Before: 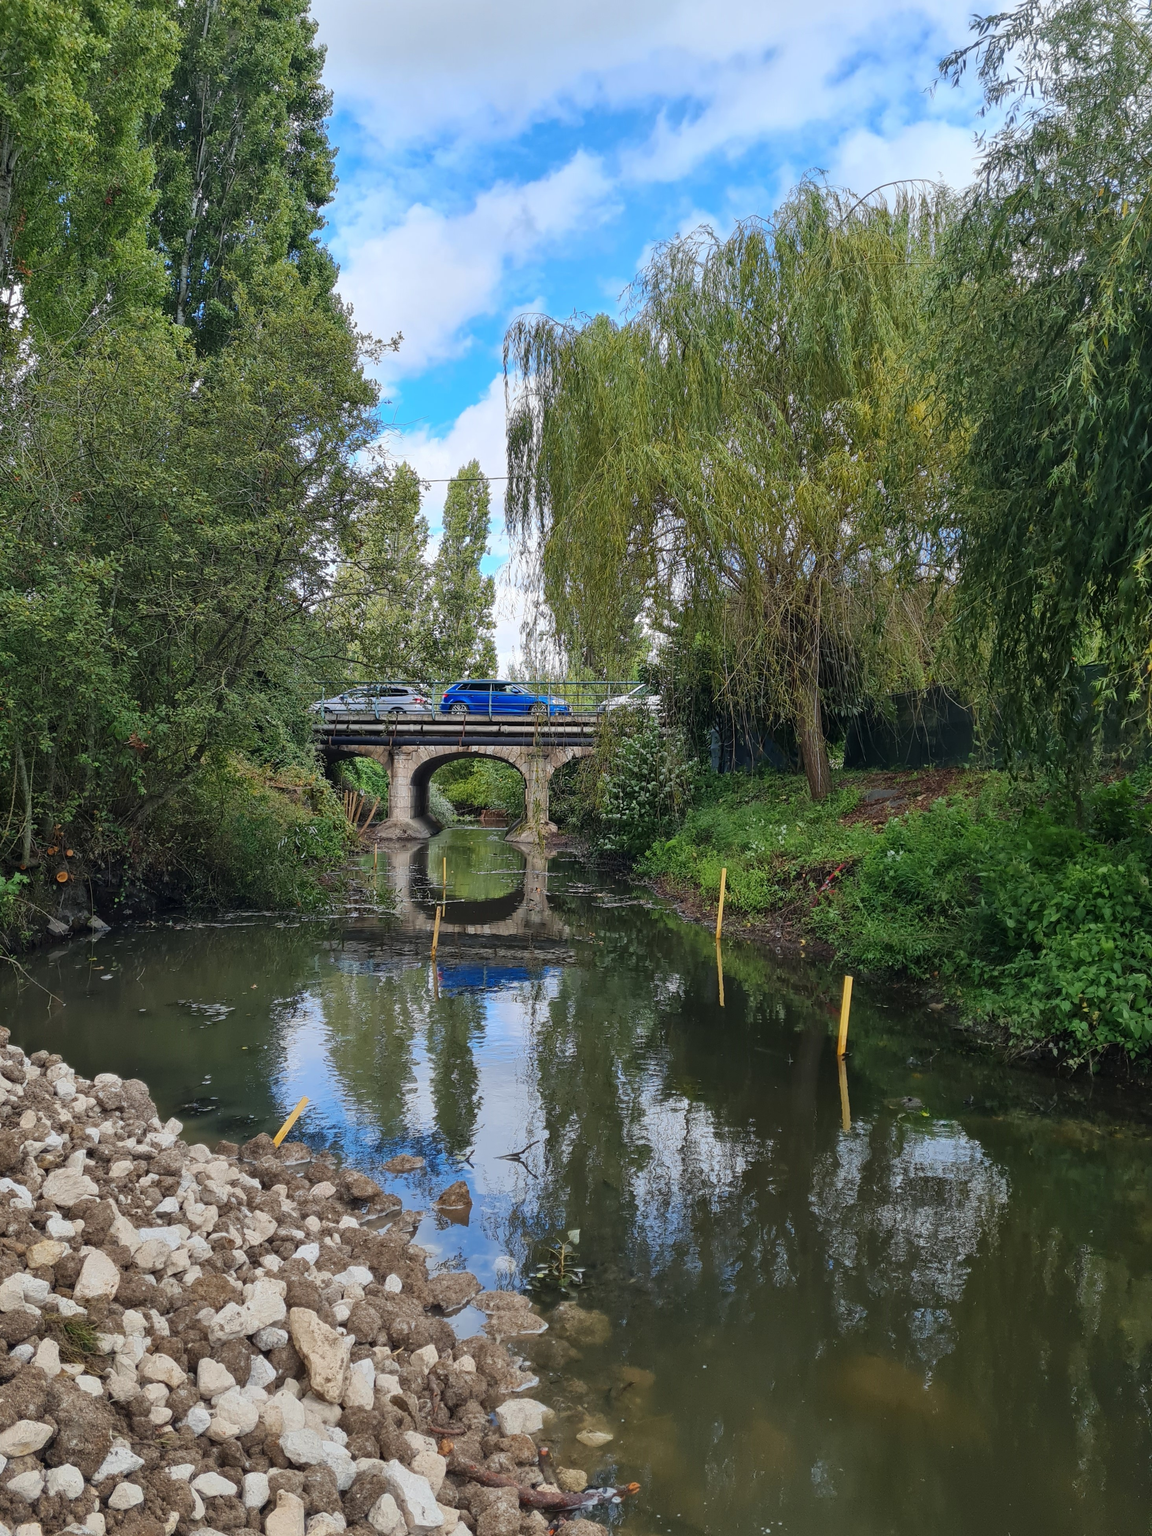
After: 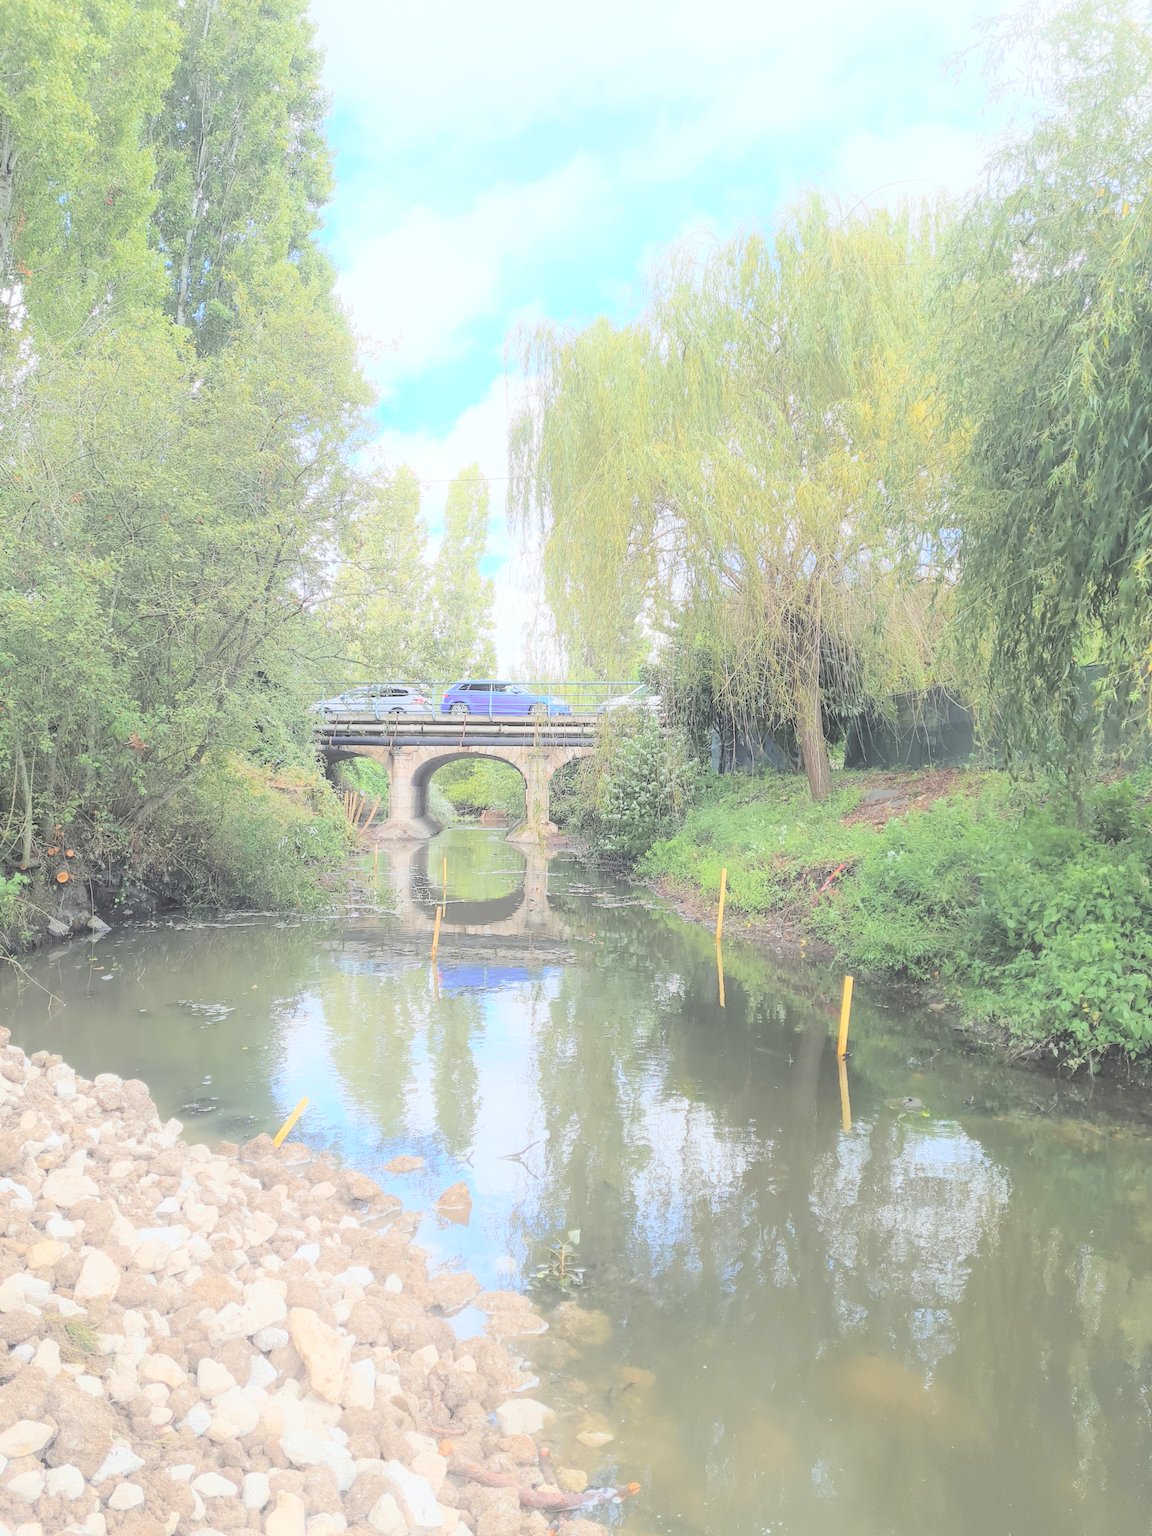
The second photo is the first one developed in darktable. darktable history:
shadows and highlights: shadows -39.49, highlights 62.81, soften with gaussian
contrast brightness saturation: brightness 0.991
